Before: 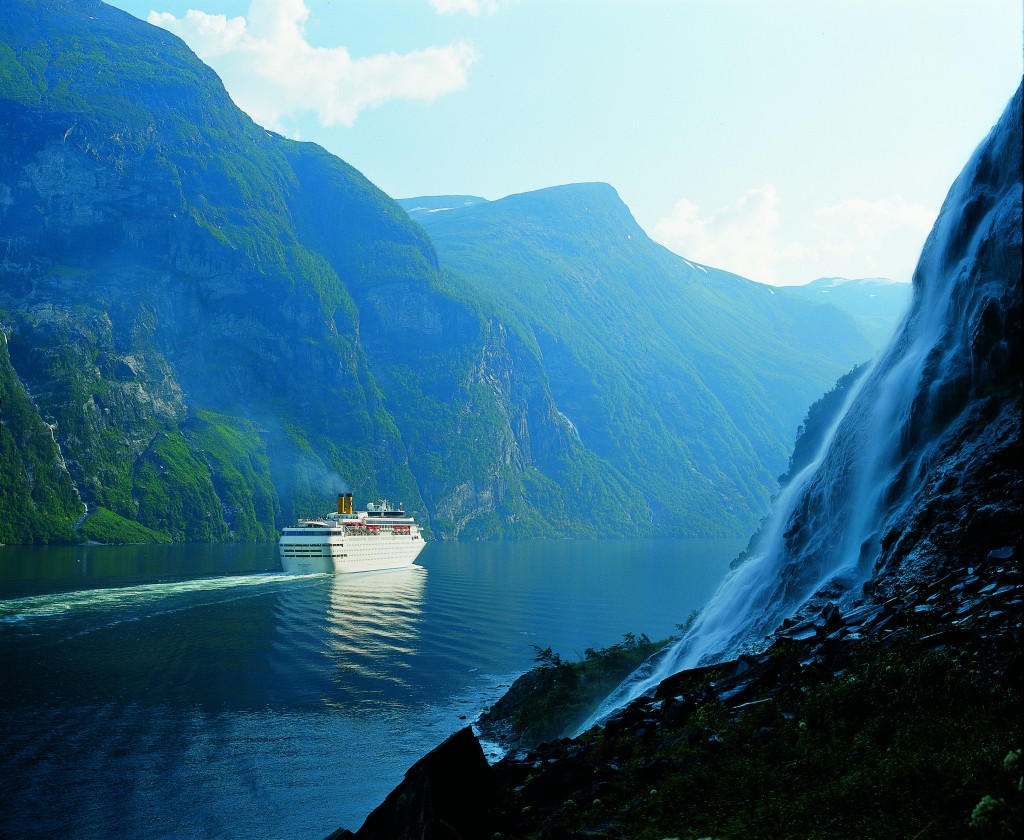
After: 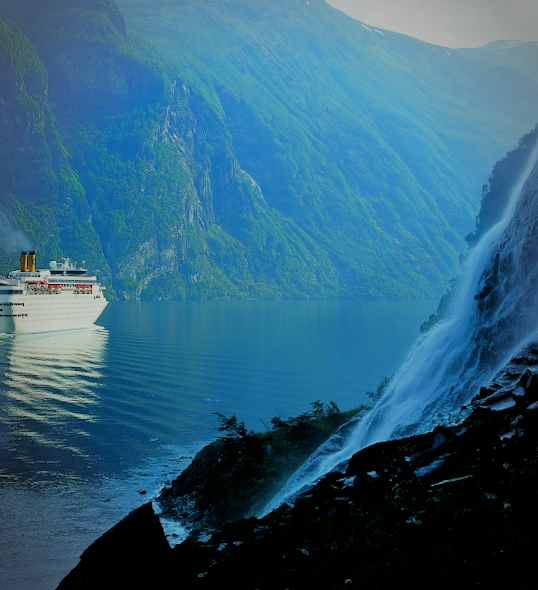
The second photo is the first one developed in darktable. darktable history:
filmic rgb: black relative exposure -7.15 EV, white relative exposure 5.36 EV, hardness 3.02, color science v6 (2022)
rotate and perspective: rotation 0.128°, lens shift (vertical) -0.181, lens shift (horizontal) -0.044, shear 0.001, automatic cropping off
vignetting: automatic ratio true
crop: left 31.379%, top 24.658%, right 20.326%, bottom 6.628%
